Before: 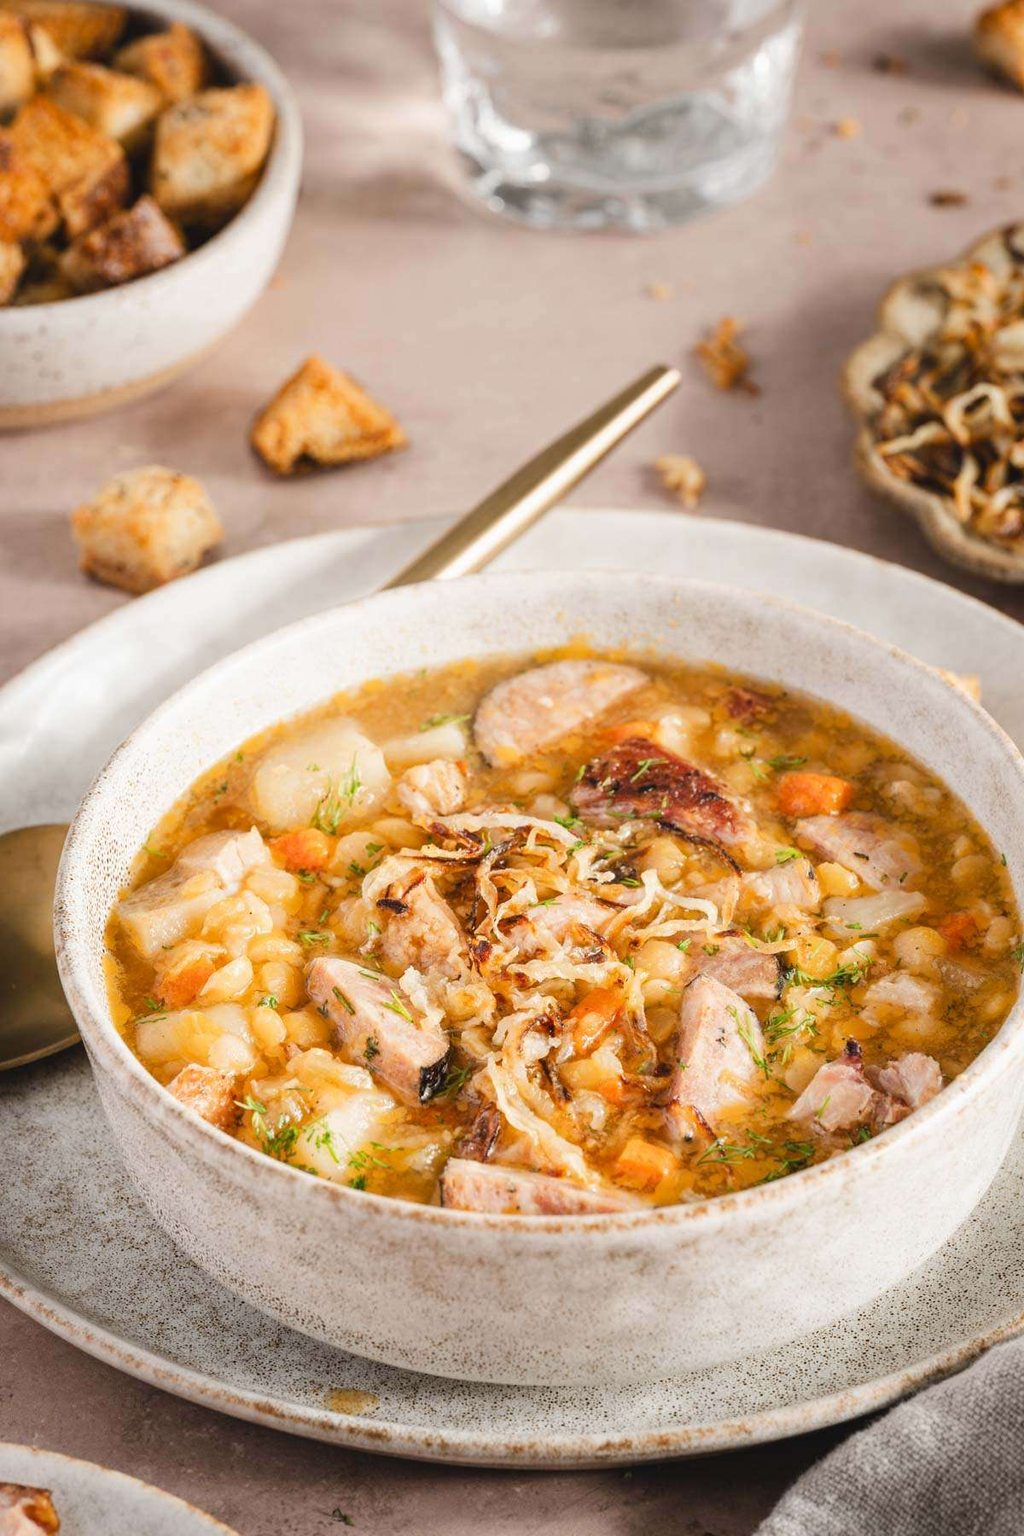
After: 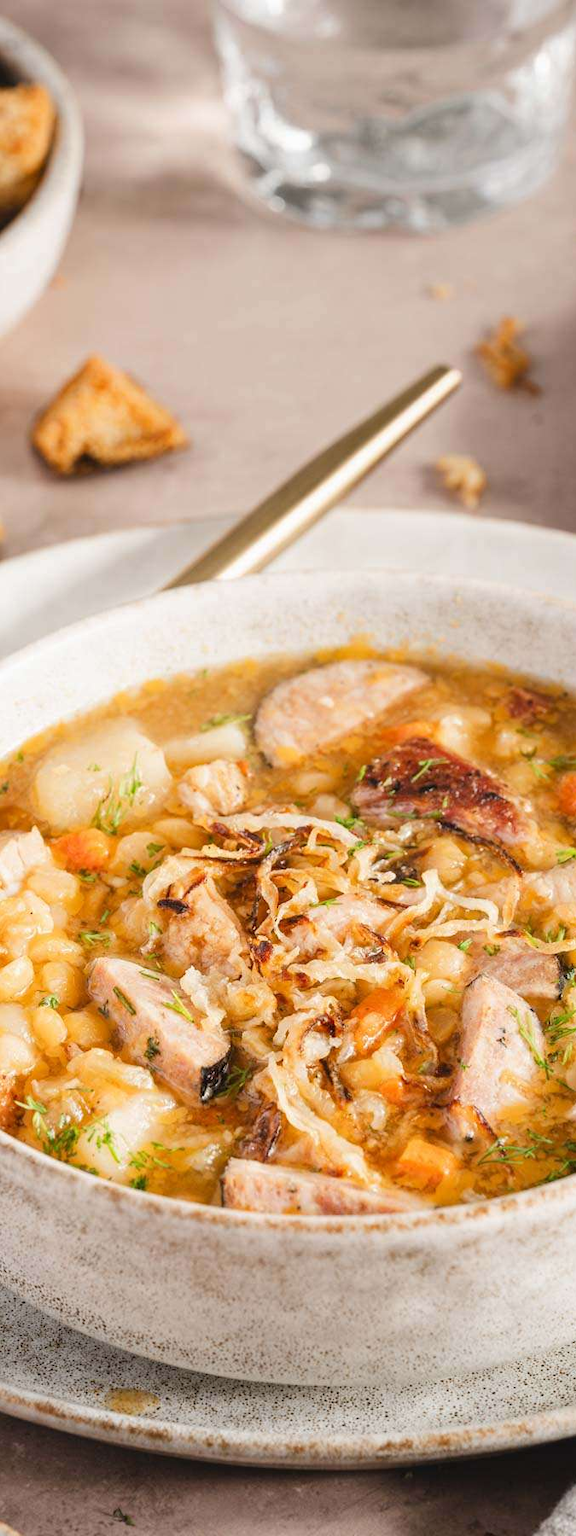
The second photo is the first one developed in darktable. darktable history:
white balance: emerald 1
crop: left 21.496%, right 22.254%
